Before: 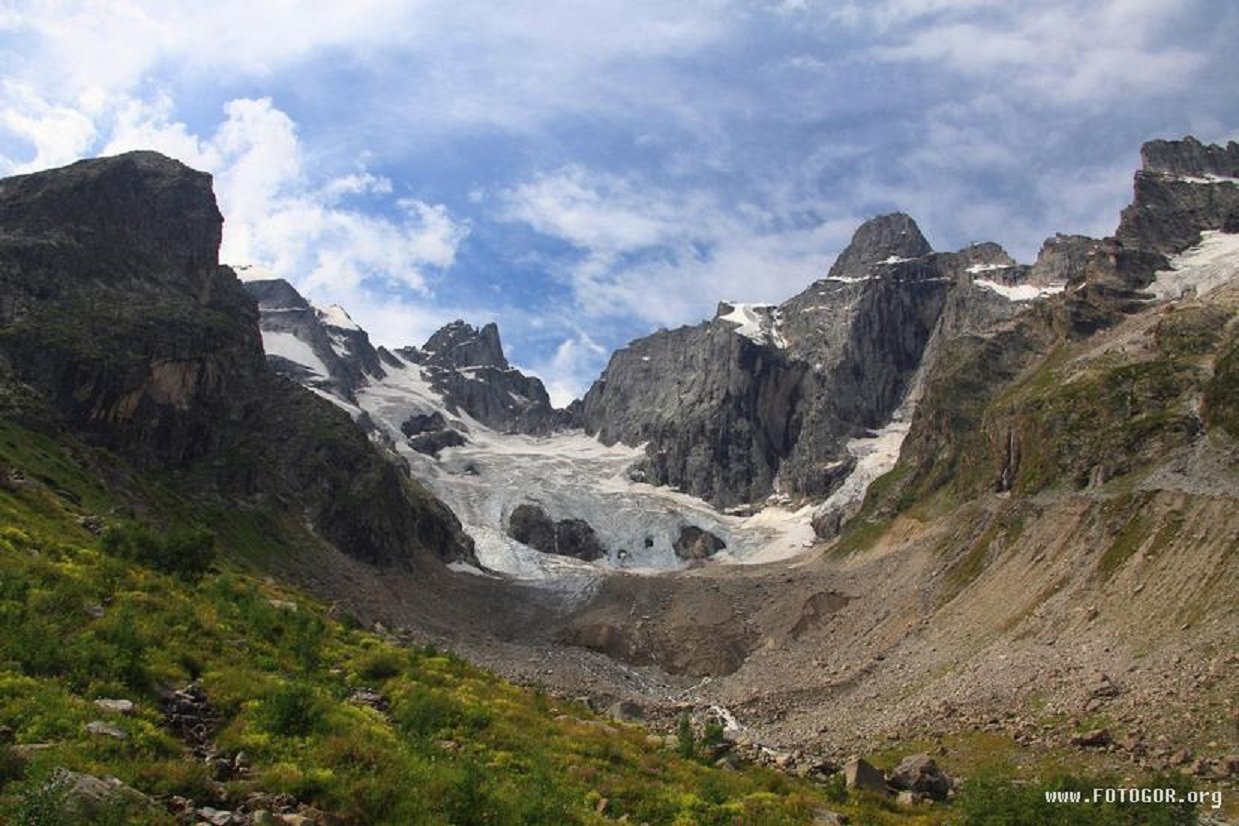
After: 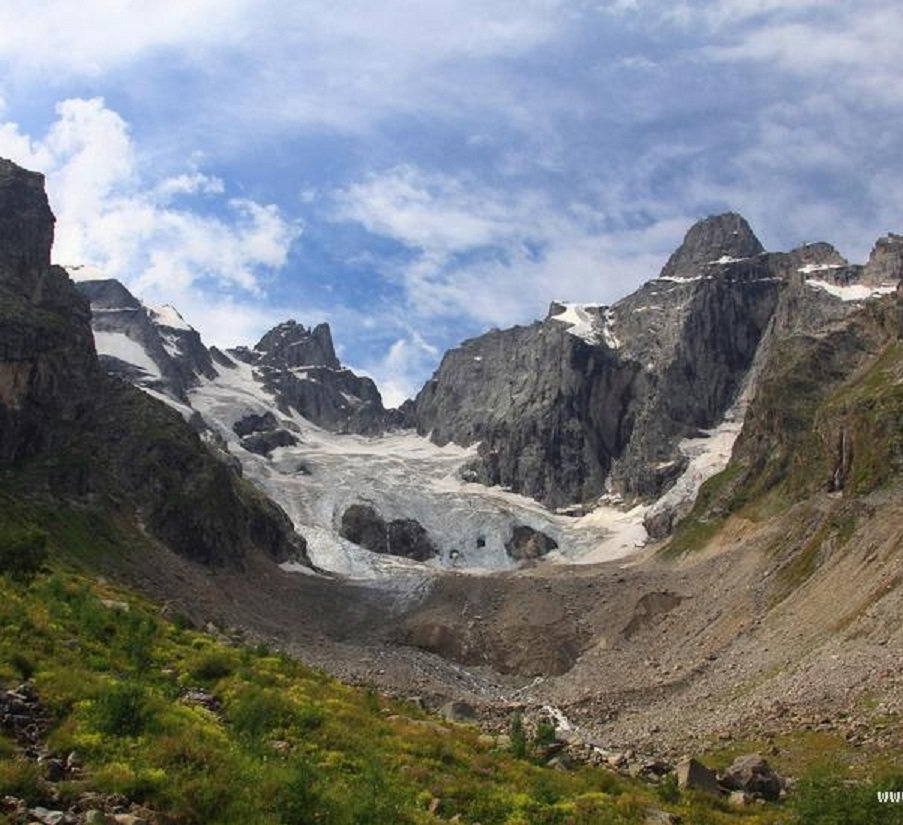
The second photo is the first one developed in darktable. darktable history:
crop: left 13.61%, right 13.505%
